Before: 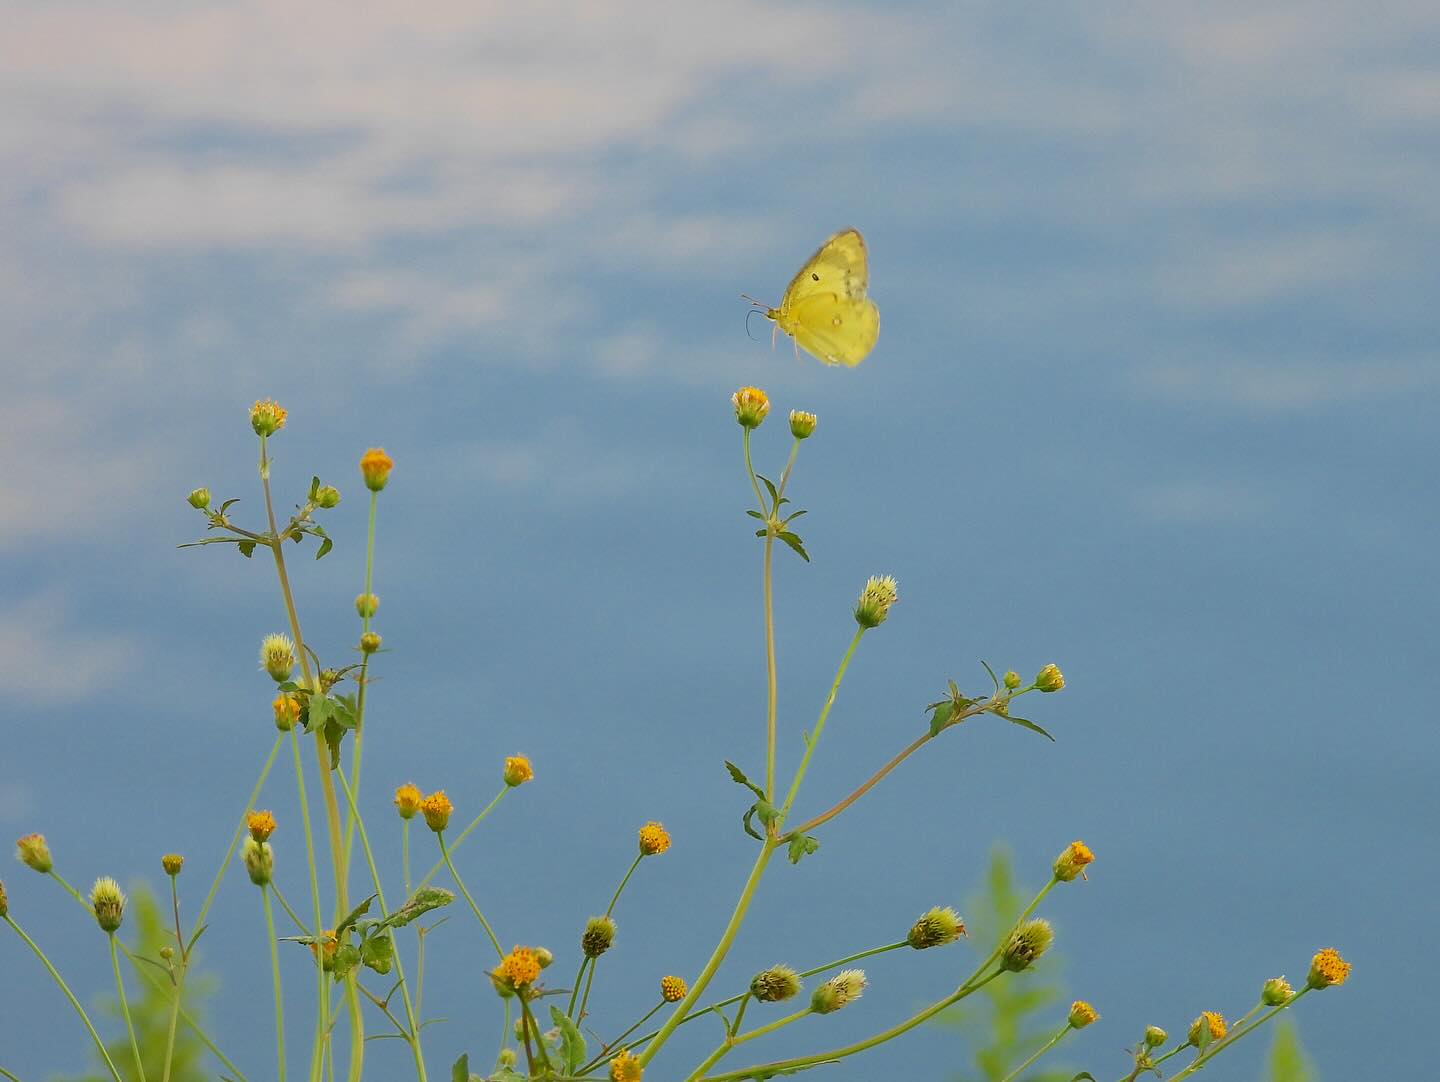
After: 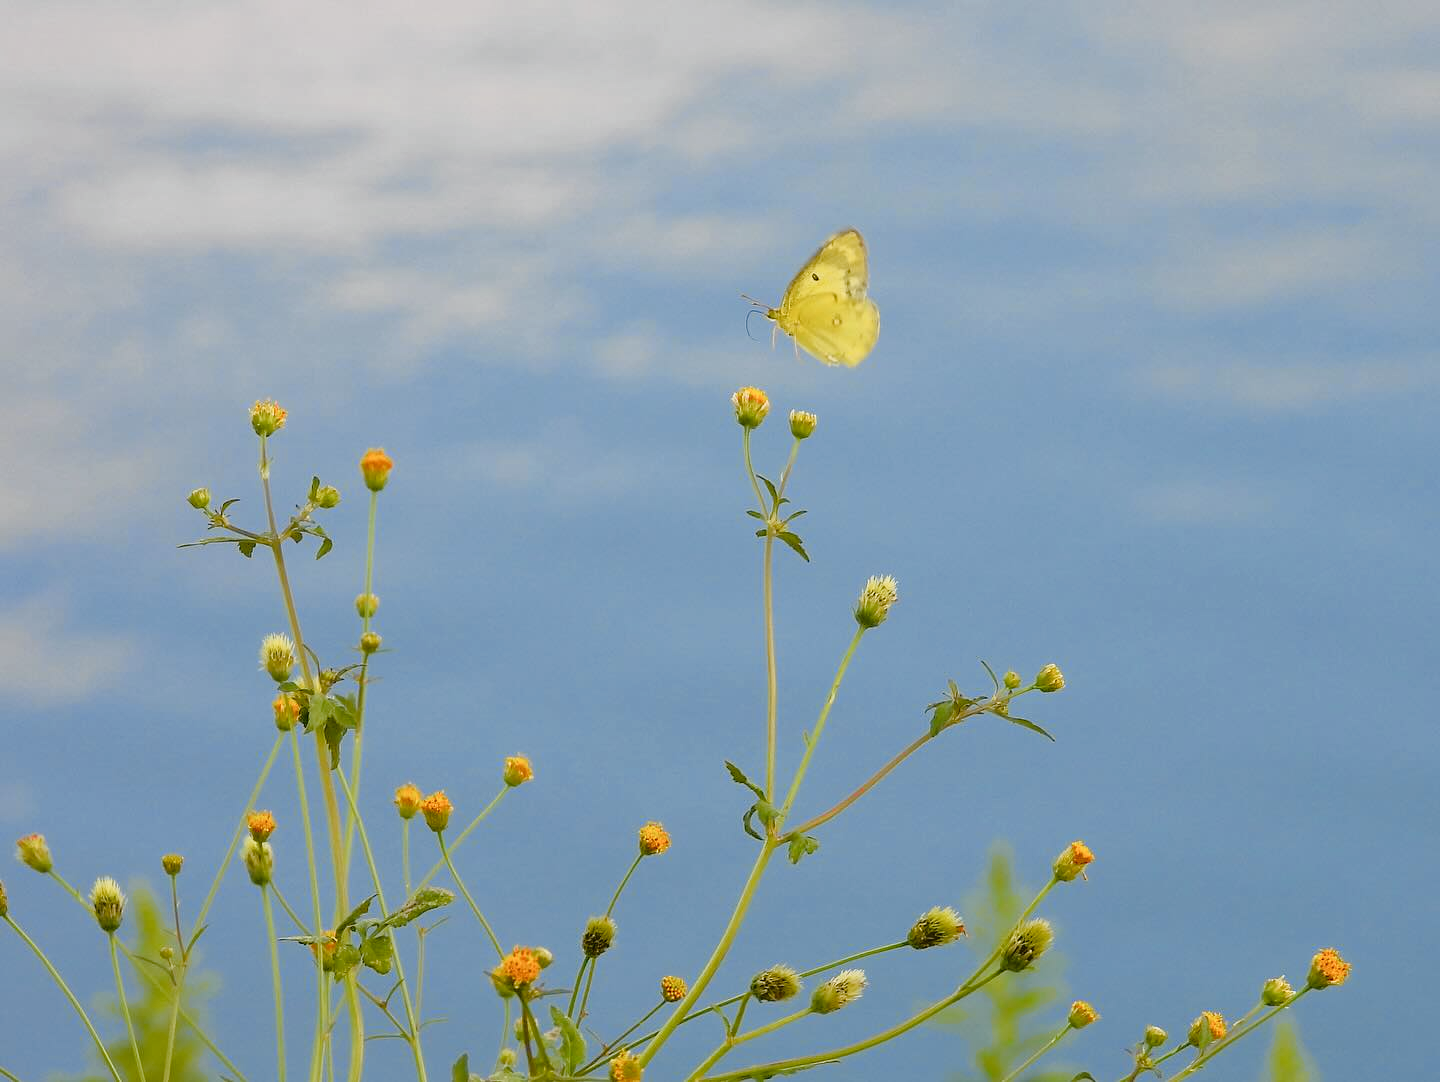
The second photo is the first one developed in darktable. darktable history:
color balance rgb: perceptual saturation grading › global saturation 20%, perceptual saturation grading › highlights -25.587%, perceptual saturation grading › shadows 49.463%
tone curve: curves: ch0 [(0, 0.009) (0.105, 0.08) (0.195, 0.18) (0.283, 0.316) (0.384, 0.434) (0.485, 0.531) (0.638, 0.69) (0.81, 0.872) (1, 0.977)]; ch1 [(0, 0) (0.161, 0.092) (0.35, 0.33) (0.379, 0.401) (0.456, 0.469) (0.502, 0.5) (0.525, 0.514) (0.586, 0.617) (0.635, 0.655) (1, 1)]; ch2 [(0, 0) (0.371, 0.362) (0.437, 0.437) (0.48, 0.49) (0.53, 0.515) (0.56, 0.571) (0.622, 0.606) (1, 1)], color space Lab, independent channels, preserve colors none
